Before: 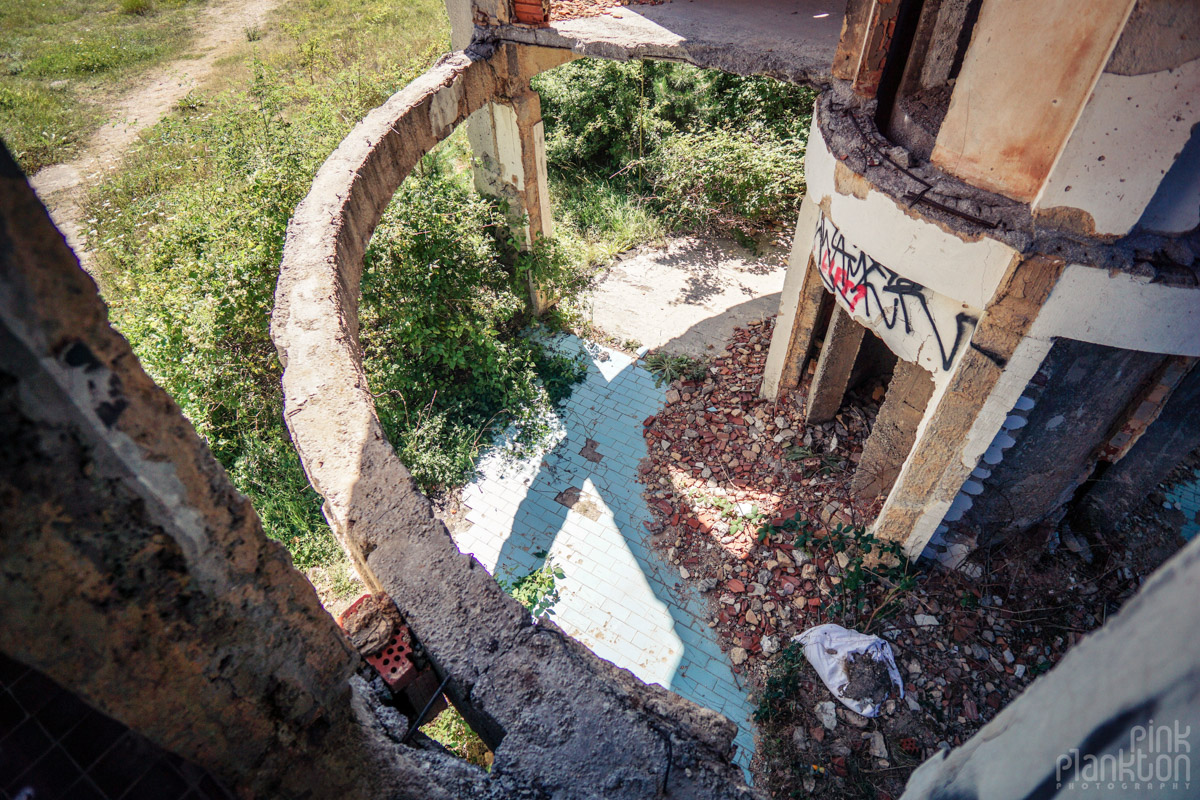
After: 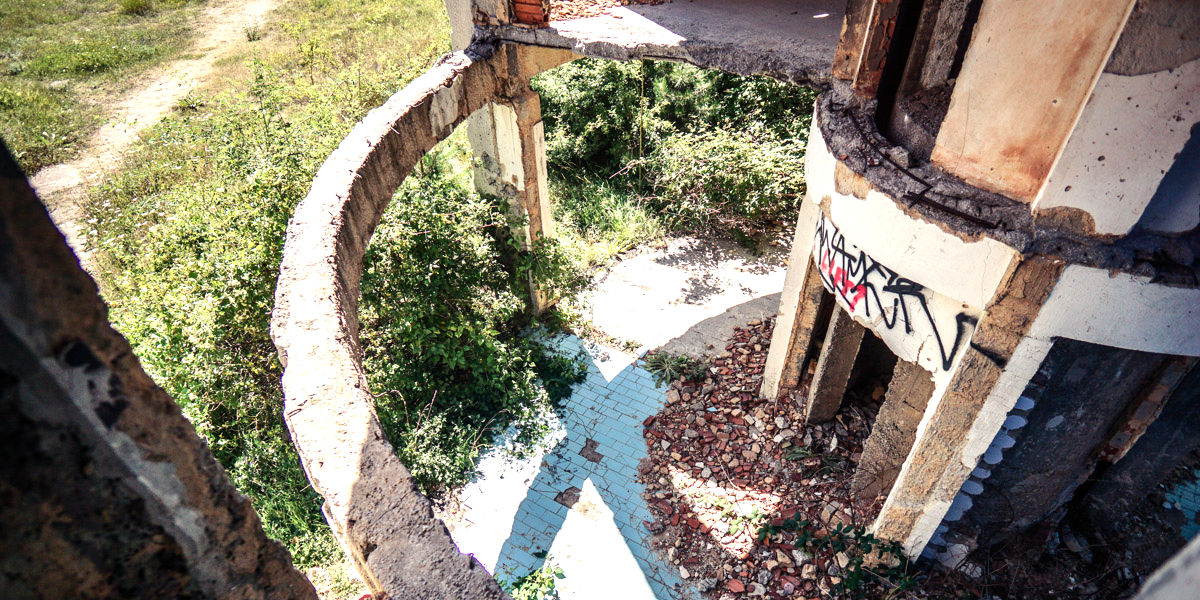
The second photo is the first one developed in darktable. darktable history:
tone equalizer: -8 EV -0.75 EV, -7 EV -0.7 EV, -6 EV -0.6 EV, -5 EV -0.4 EV, -3 EV 0.4 EV, -2 EV 0.6 EV, -1 EV 0.7 EV, +0 EV 0.75 EV, edges refinement/feathering 500, mask exposure compensation -1.57 EV, preserve details no
crop: bottom 24.967%
